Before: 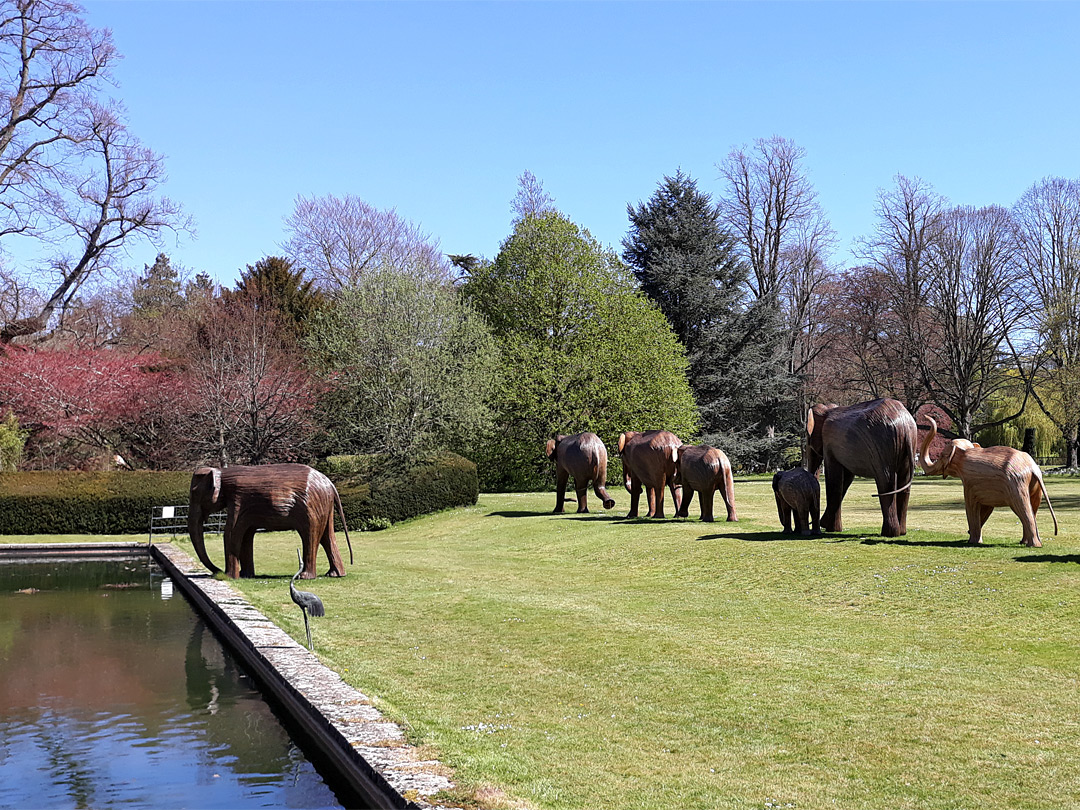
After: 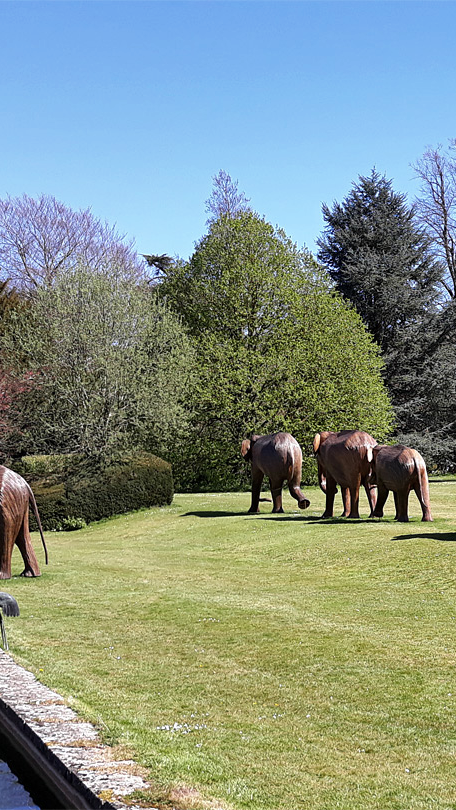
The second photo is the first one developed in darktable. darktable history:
crop: left 28.317%, right 29.394%
shadows and highlights: soften with gaussian
